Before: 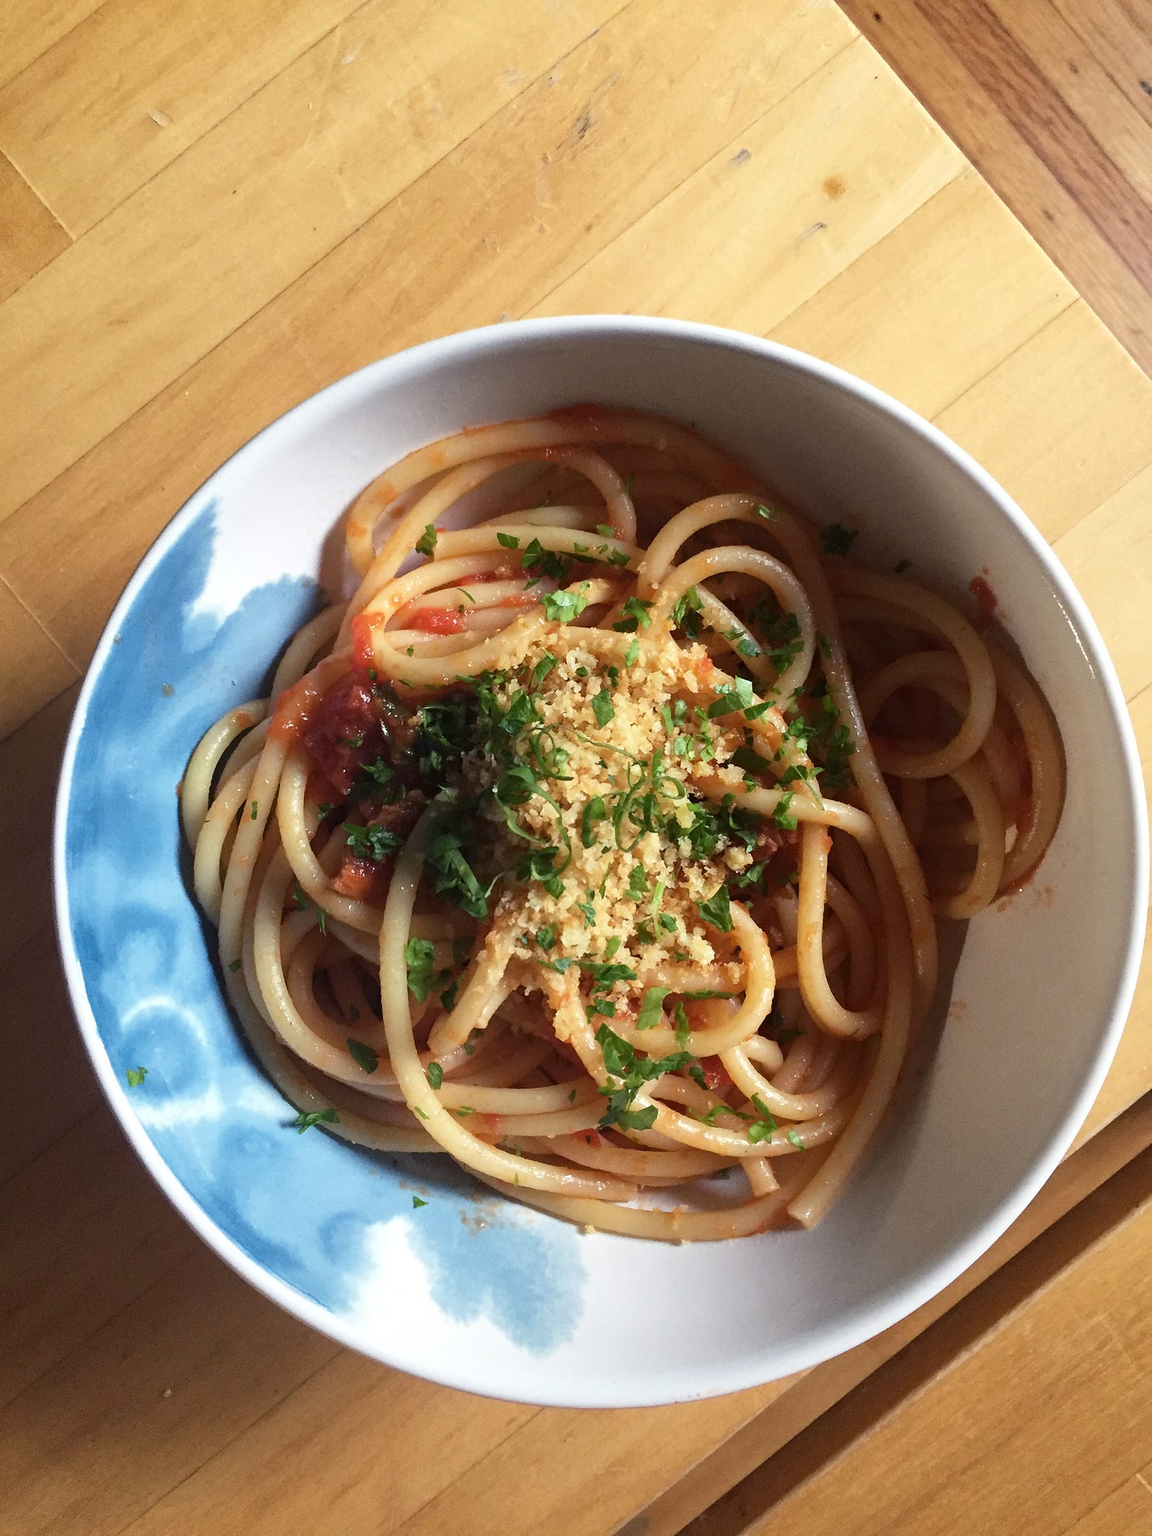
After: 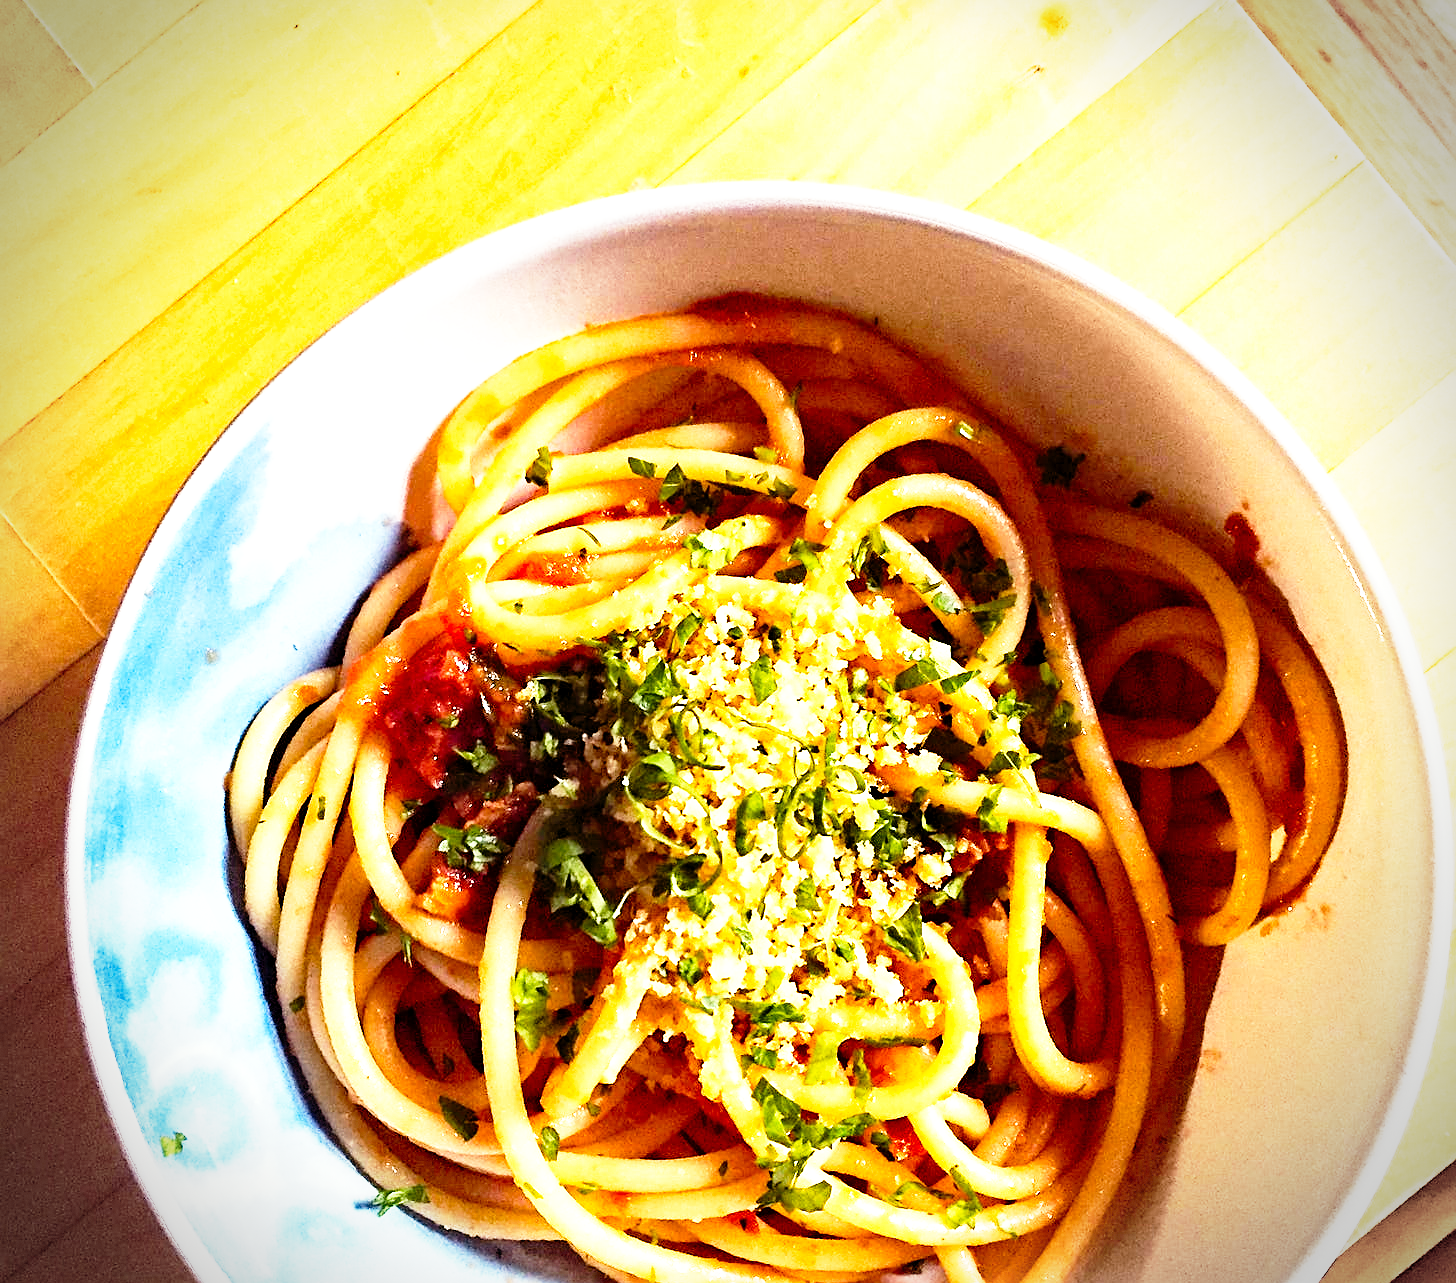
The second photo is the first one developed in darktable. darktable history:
contrast equalizer: y [[0.511, 0.558, 0.631, 0.632, 0.559, 0.512], [0.5 ×6], [0.507, 0.559, 0.627, 0.644, 0.647, 0.647], [0 ×6], [0 ×6]]
crop: top 11.172%, bottom 22.695%
exposure: exposure 0.772 EV, compensate highlight preservation false
vignetting: dithering 8-bit output, unbound false
color balance rgb: power › chroma 1.538%, power › hue 25.7°, highlights gain › chroma 2.978%, highlights gain › hue 76.26°, perceptual saturation grading › global saturation 29.962%, global vibrance 20%
sharpen: on, module defaults
base curve: curves: ch0 [(0, 0) (0.012, 0.01) (0.073, 0.168) (0.31, 0.711) (0.645, 0.957) (1, 1)], preserve colors none
